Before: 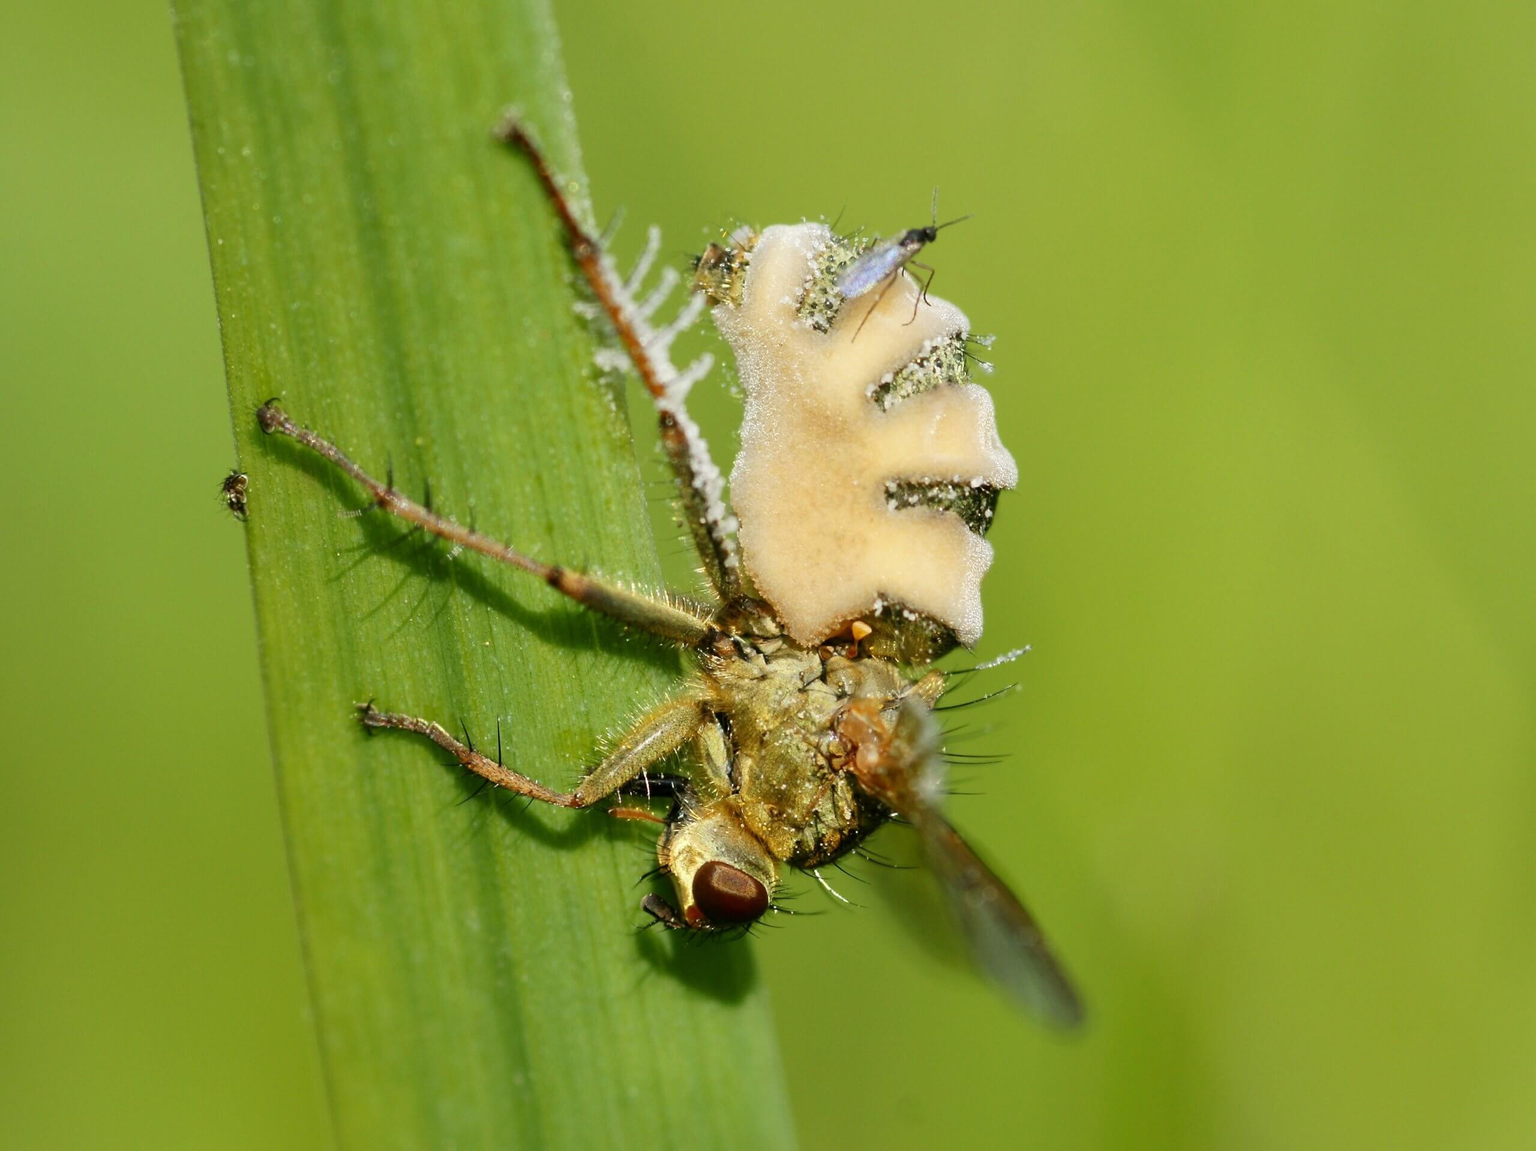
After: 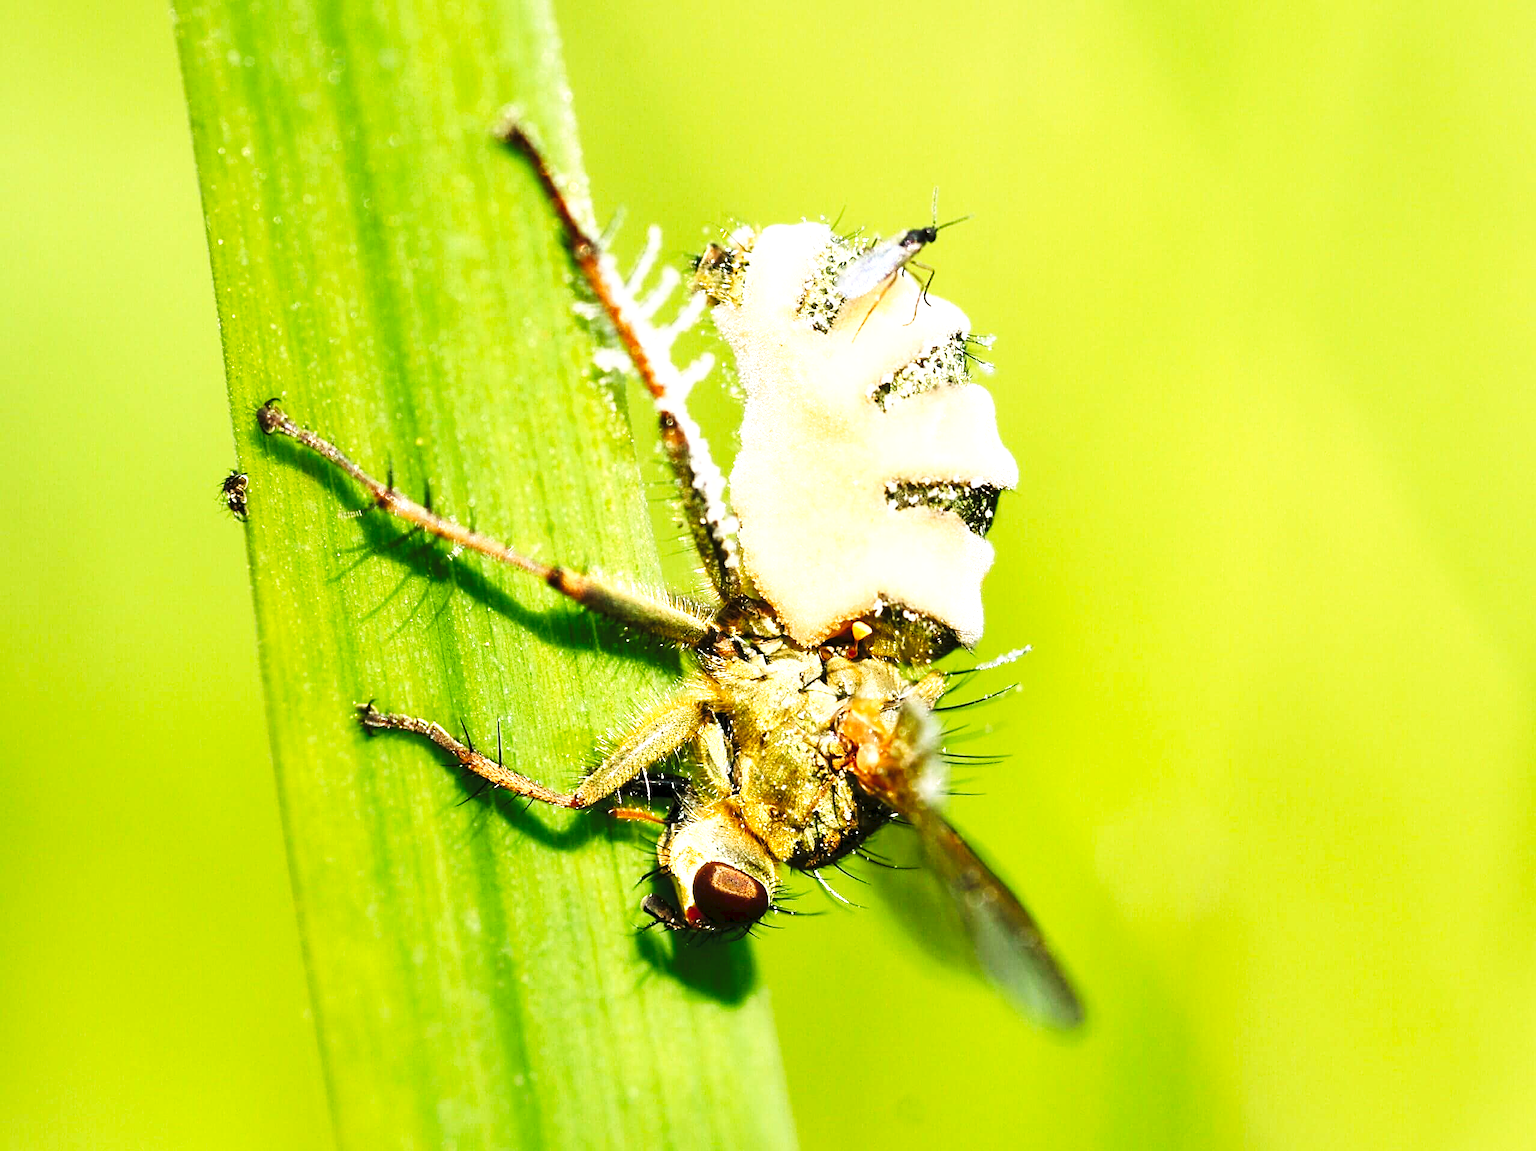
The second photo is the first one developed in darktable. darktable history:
tone curve: curves: ch0 [(0, 0) (0.003, 0.047) (0.011, 0.047) (0.025, 0.049) (0.044, 0.051) (0.069, 0.055) (0.1, 0.066) (0.136, 0.089) (0.177, 0.12) (0.224, 0.155) (0.277, 0.205) (0.335, 0.281) (0.399, 0.37) (0.468, 0.47) (0.543, 0.574) (0.623, 0.687) (0.709, 0.801) (0.801, 0.89) (0.898, 0.963) (1, 1)], preserve colors none
sharpen: on, module defaults
contrast equalizer: octaves 7, y [[0.6 ×6], [0.55 ×6], [0 ×6], [0 ×6], [0 ×6]], mix 0.206
exposure: exposure 1 EV, compensate exposure bias true, compensate highlight preservation false
